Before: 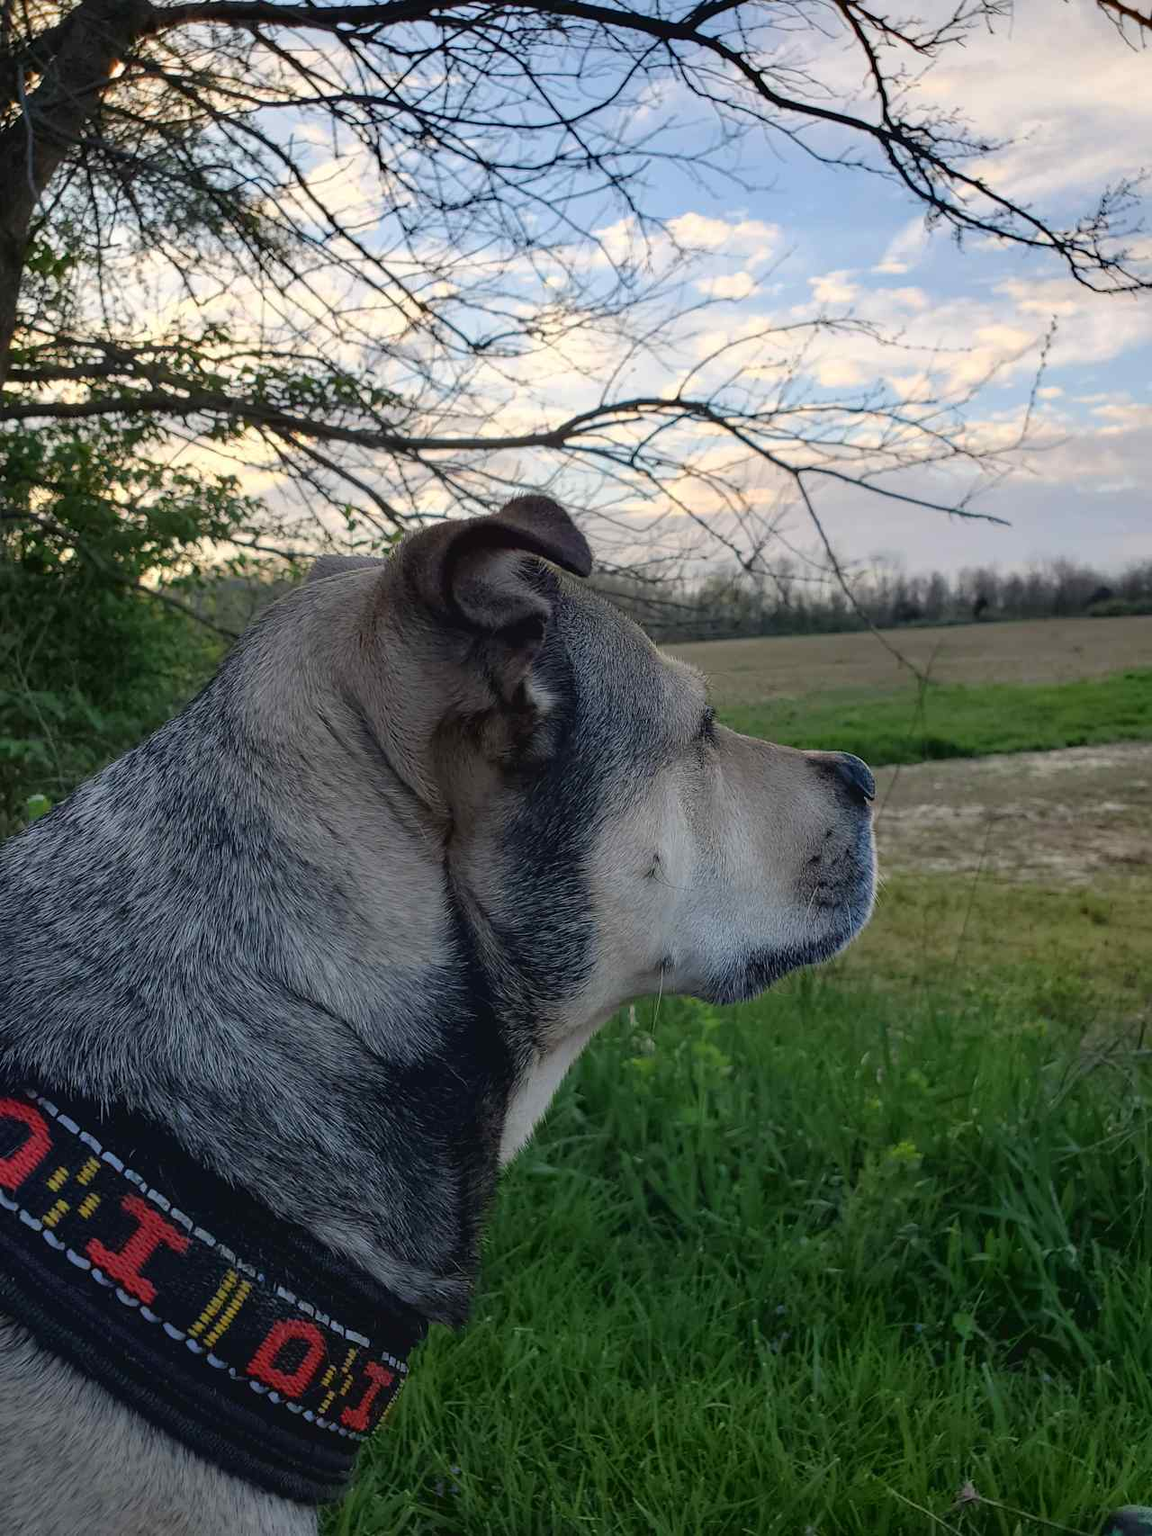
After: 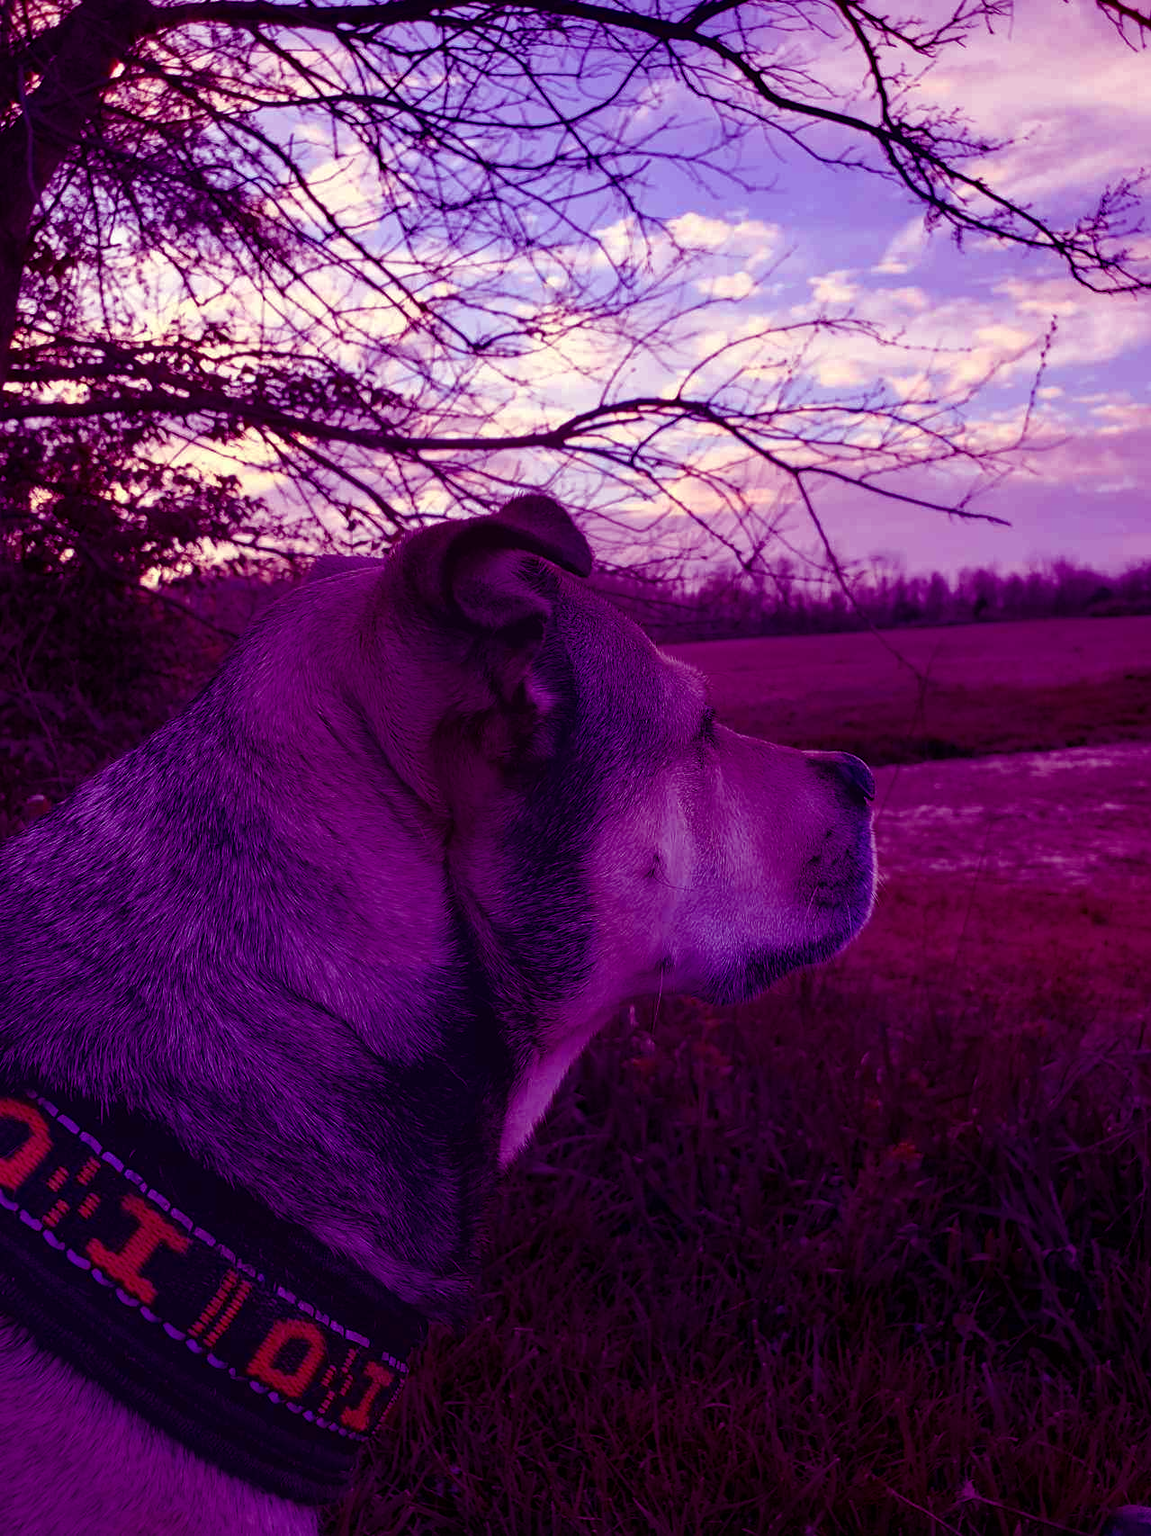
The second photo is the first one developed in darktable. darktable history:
color balance: lift [1, 1, 0.101, 1]
